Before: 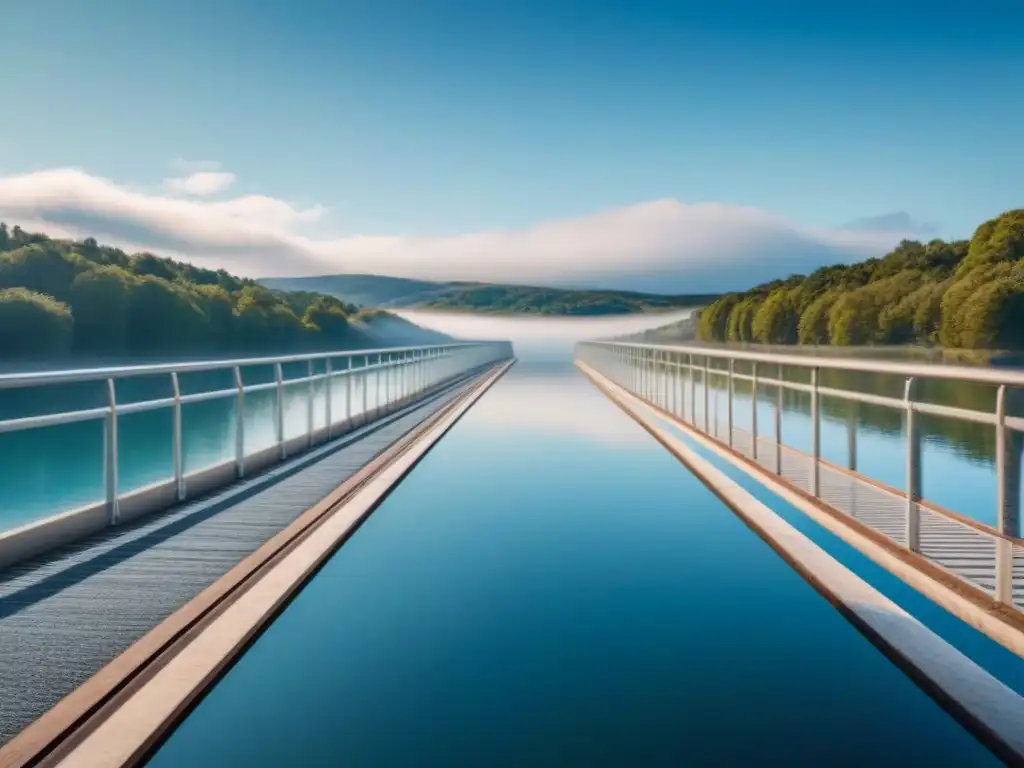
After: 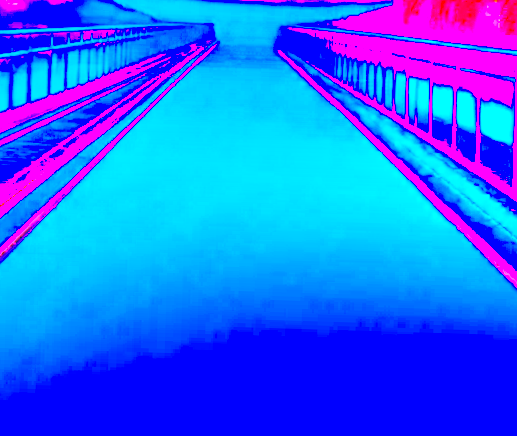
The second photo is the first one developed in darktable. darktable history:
crop: left 29.672%, top 41.786%, right 20.851%, bottom 3.487%
color zones: curves: ch0 [(0.099, 0.624) (0.257, 0.596) (0.384, 0.376) (0.529, 0.492) (0.697, 0.564) (0.768, 0.532) (0.908, 0.644)]; ch1 [(0.112, 0.564) (0.254, 0.612) (0.432, 0.676) (0.592, 0.456) (0.743, 0.684) (0.888, 0.536)]; ch2 [(0.25, 0.5) (0.469, 0.36) (0.75, 0.5)]
white balance: red 8, blue 8
bloom: size 9%, threshold 100%, strength 7%
rotate and perspective: rotation 1.72°, automatic cropping off
color balance rgb: perceptual saturation grading › global saturation 8.89%, saturation formula JzAzBz (2021)
